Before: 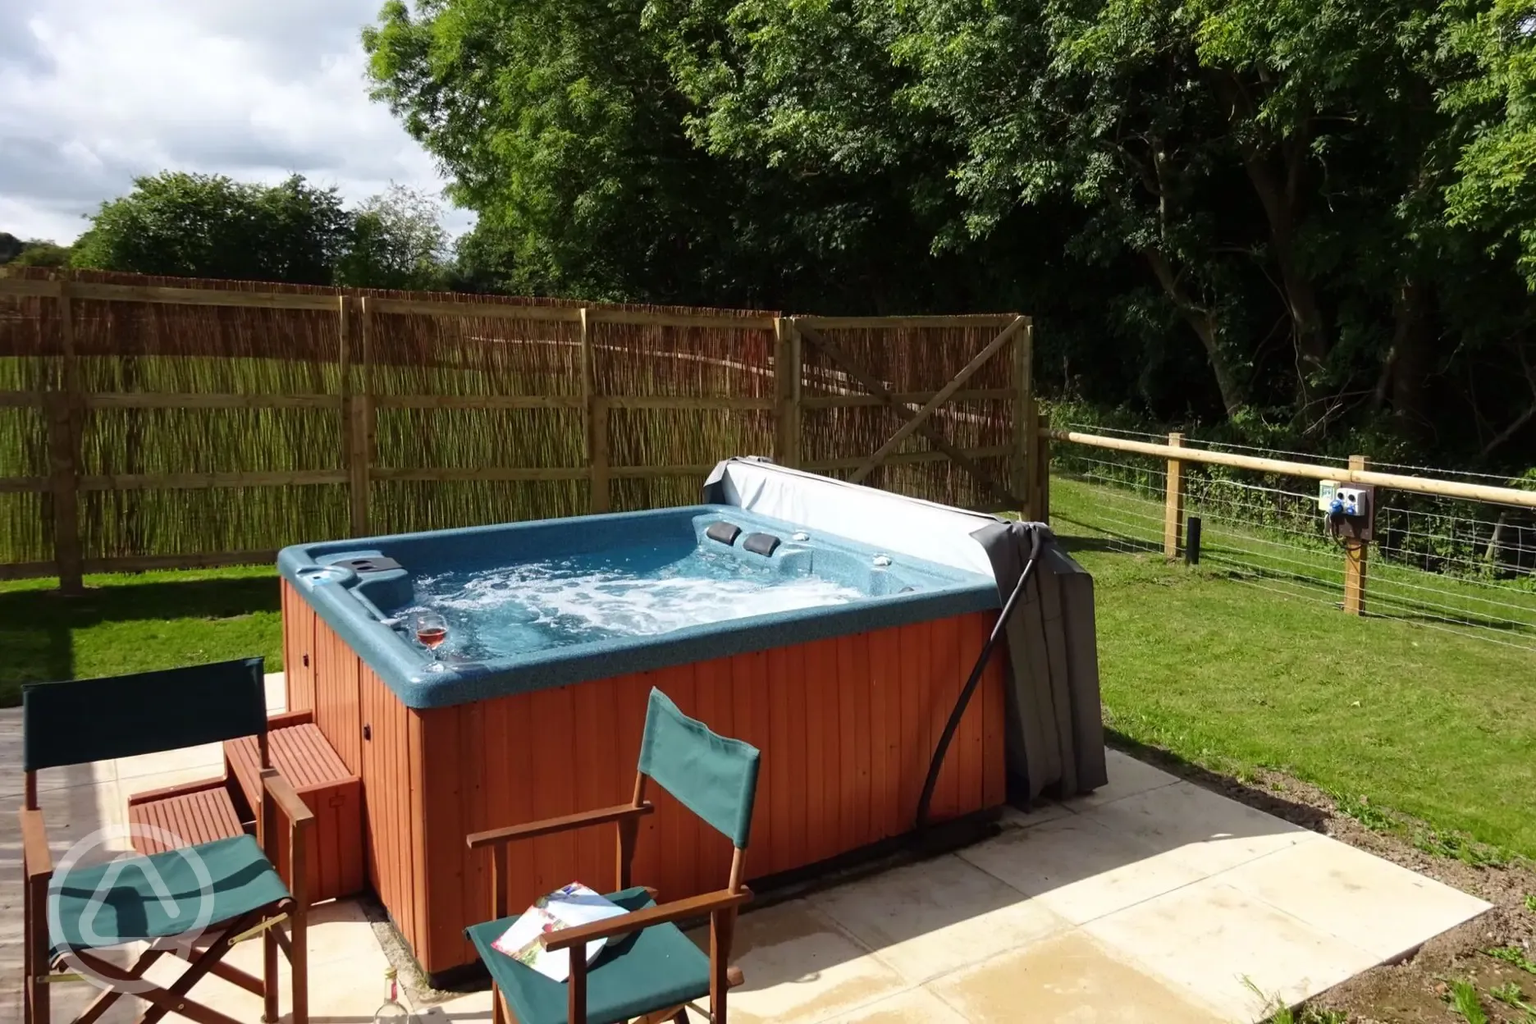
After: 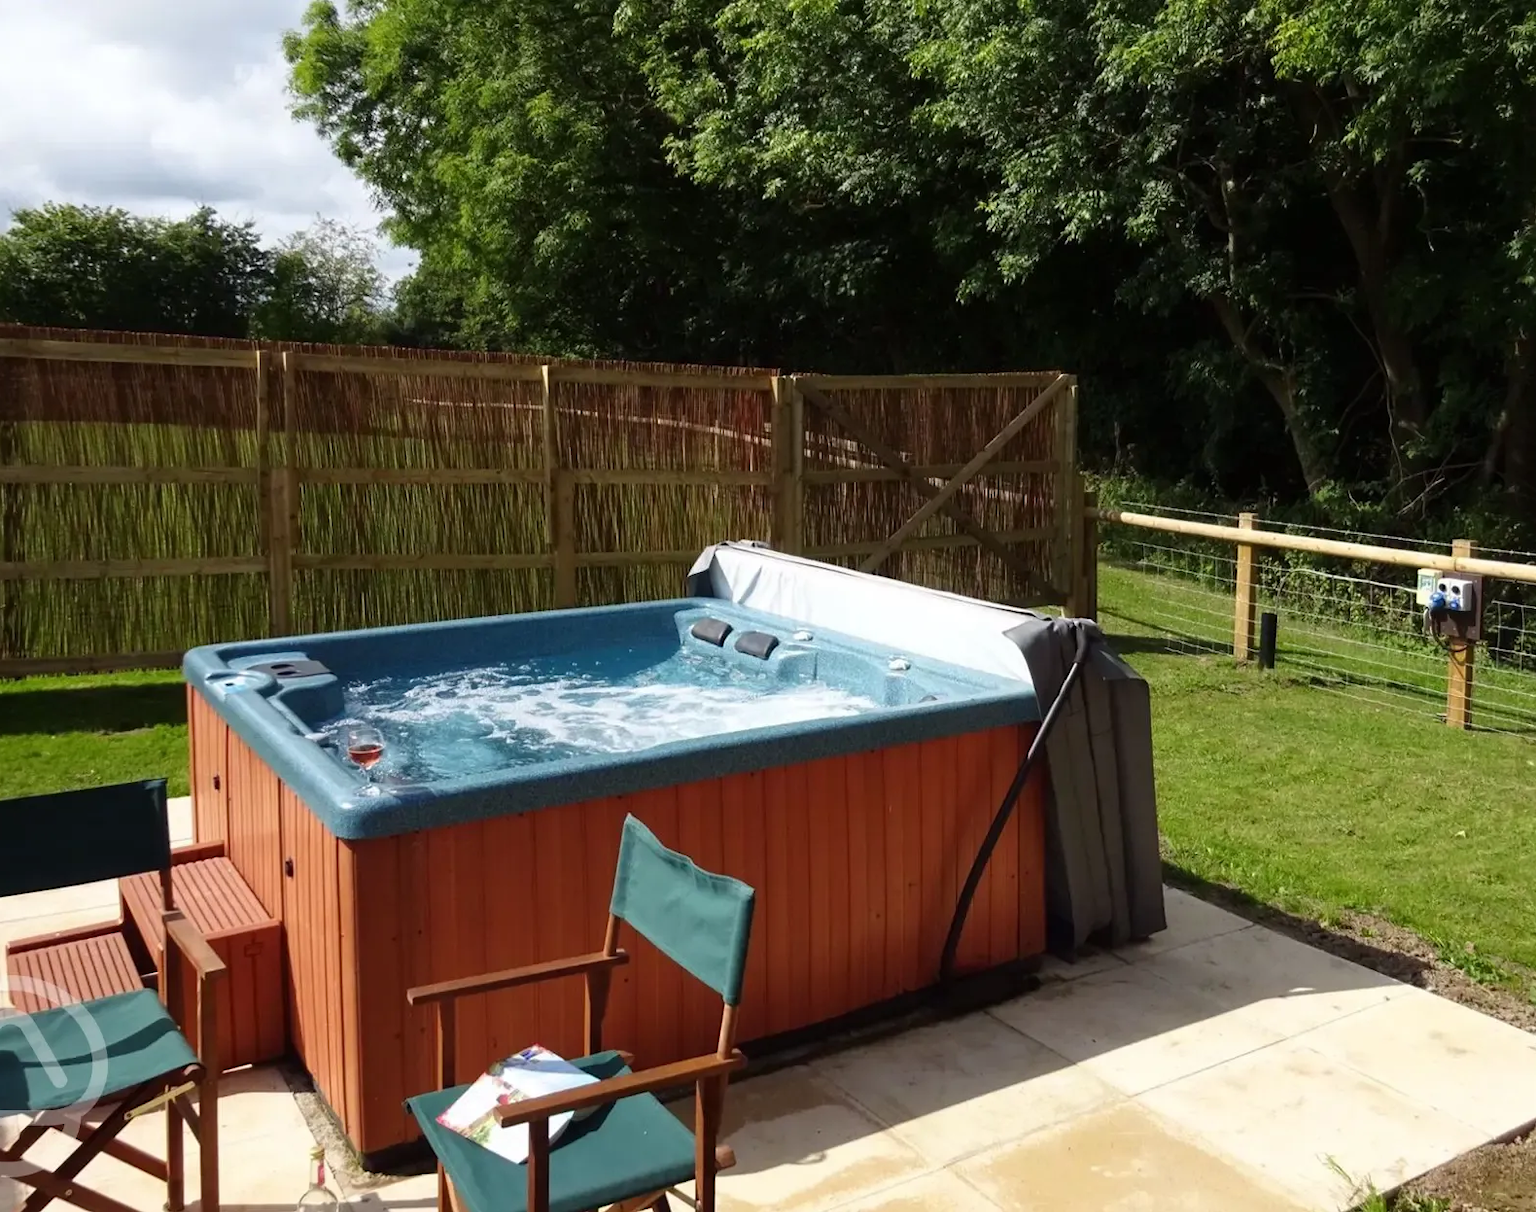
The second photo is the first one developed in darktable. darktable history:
crop: left 8.021%, right 7.526%
